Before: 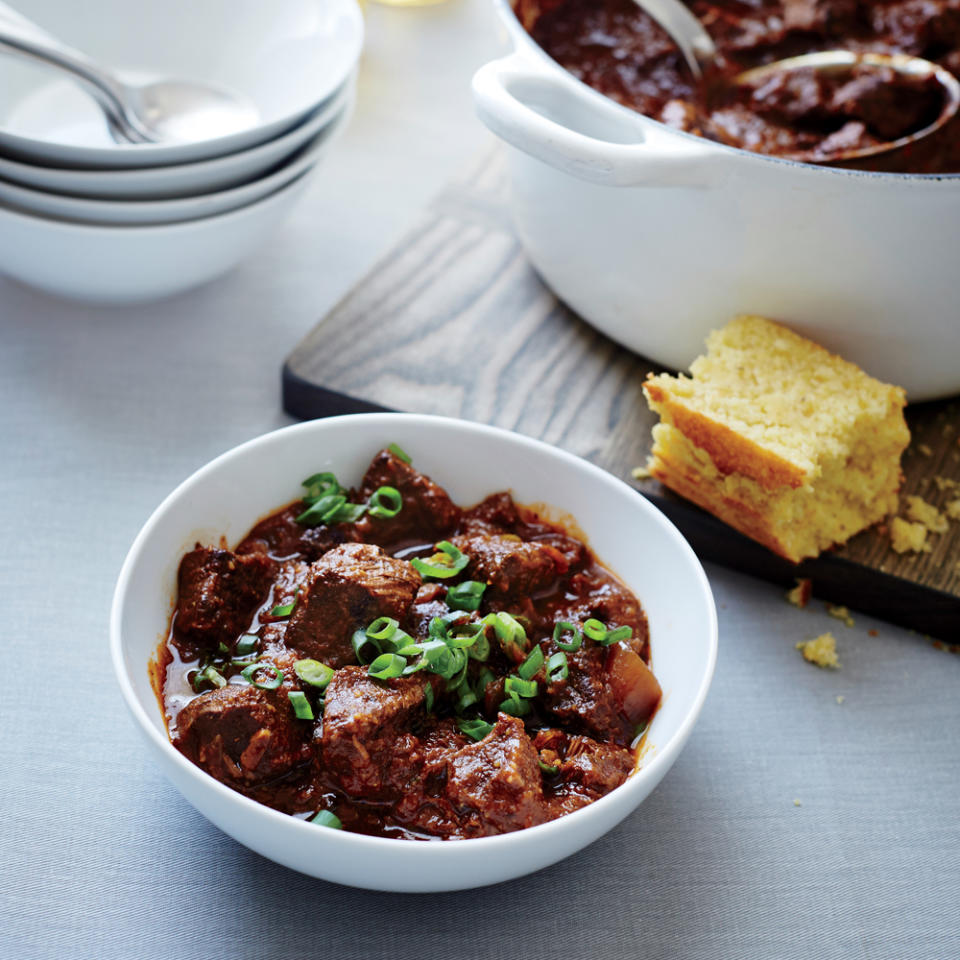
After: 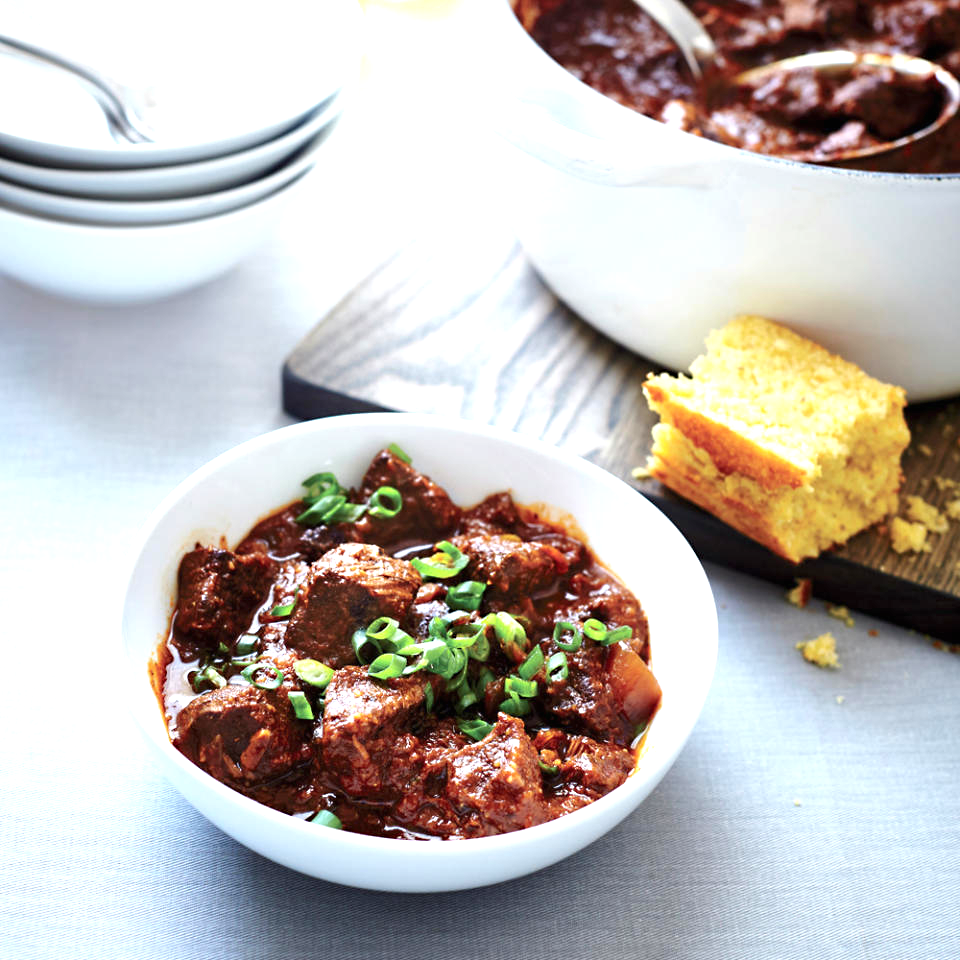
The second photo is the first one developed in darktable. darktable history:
sharpen: radius 5.325, amount 0.312, threshold 26.433
exposure: black level correction 0, exposure 0.953 EV, compensate exposure bias true, compensate highlight preservation false
